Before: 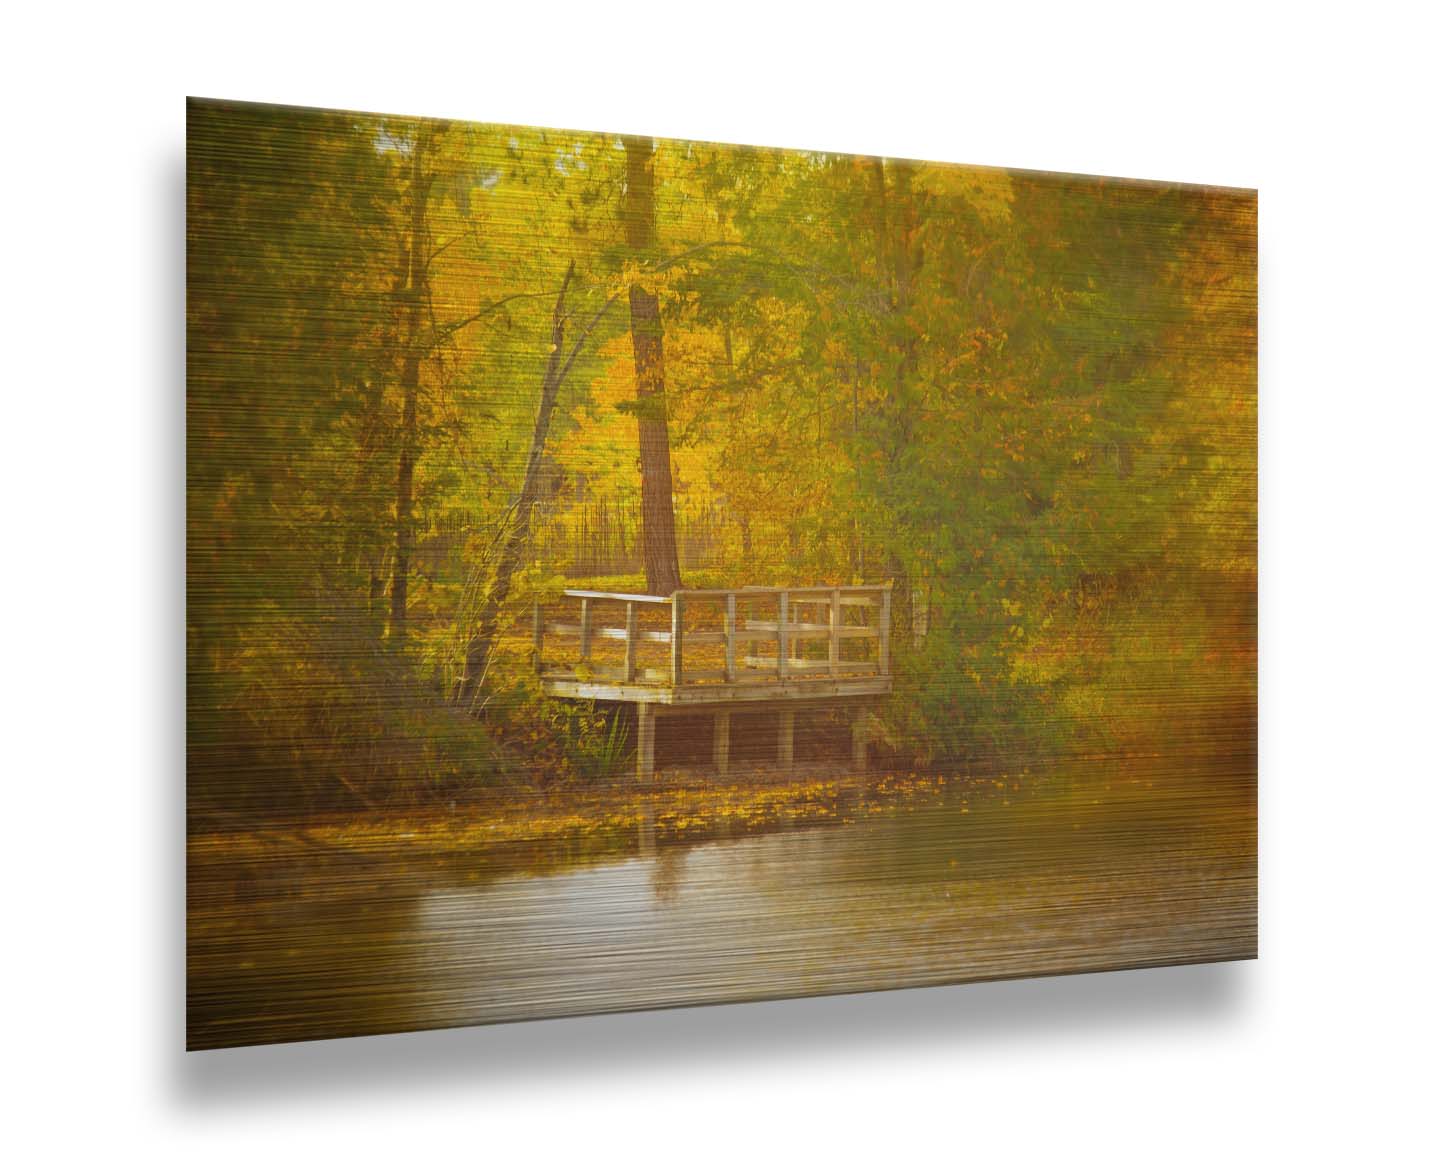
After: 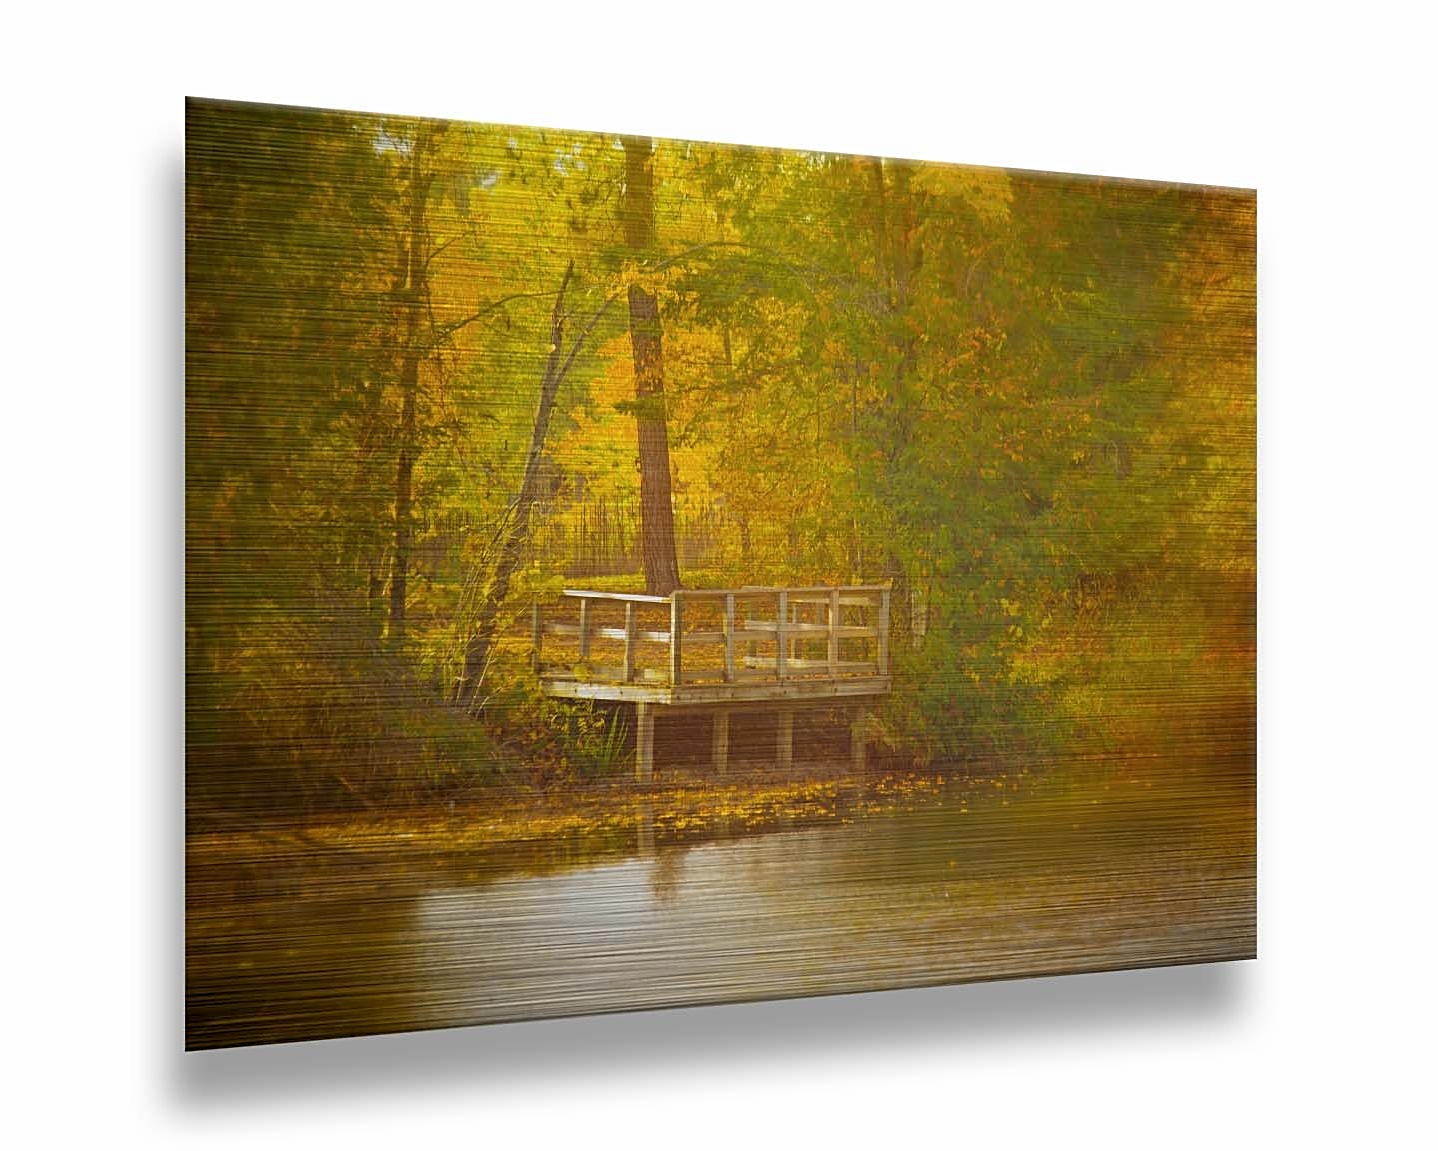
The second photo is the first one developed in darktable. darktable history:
crop: left 0.105%
sharpen: on, module defaults
color balance rgb: global offset › luminance -0.495%, perceptual saturation grading › global saturation 0.726%
